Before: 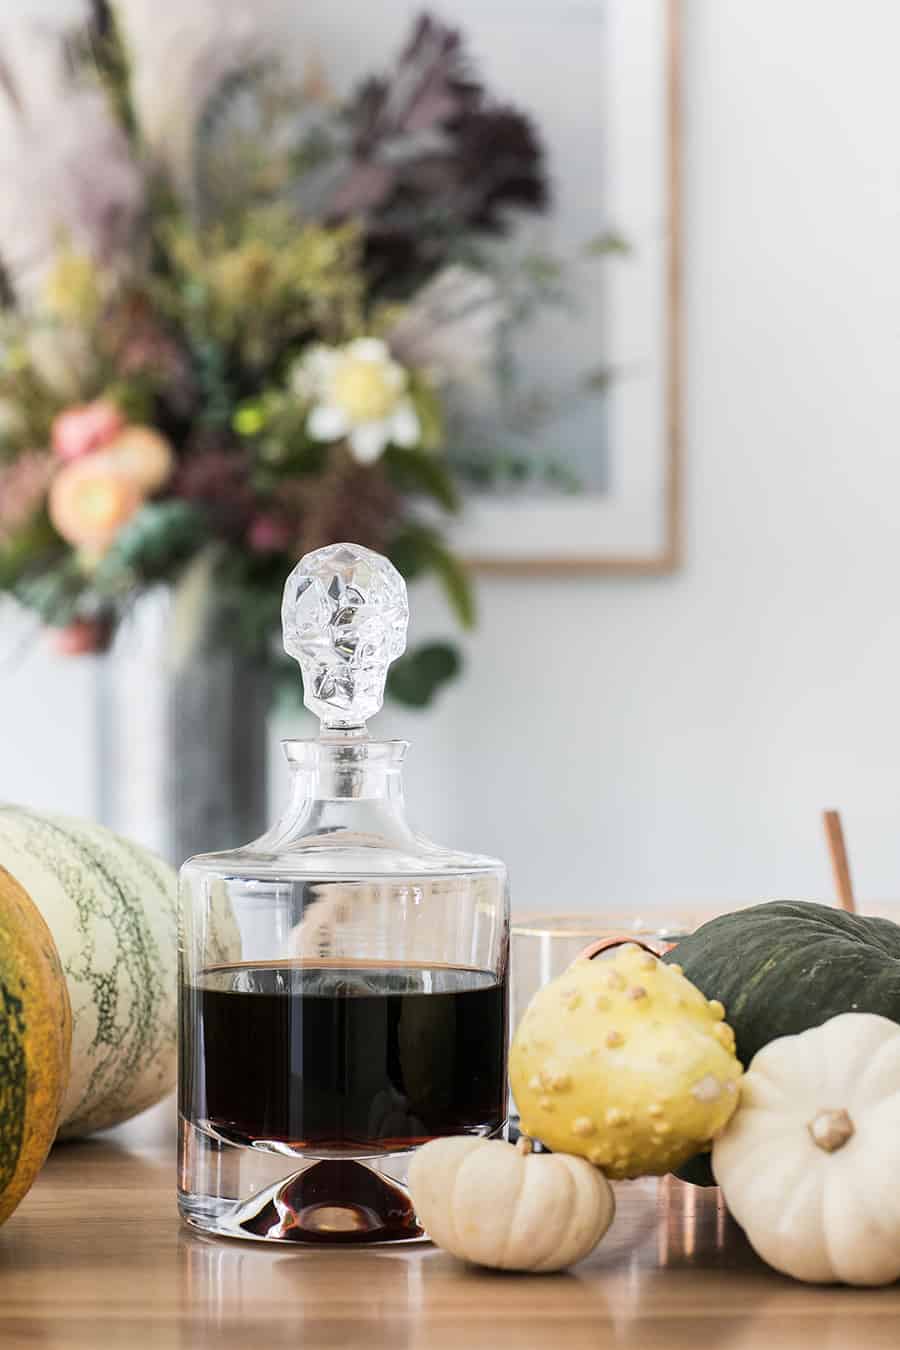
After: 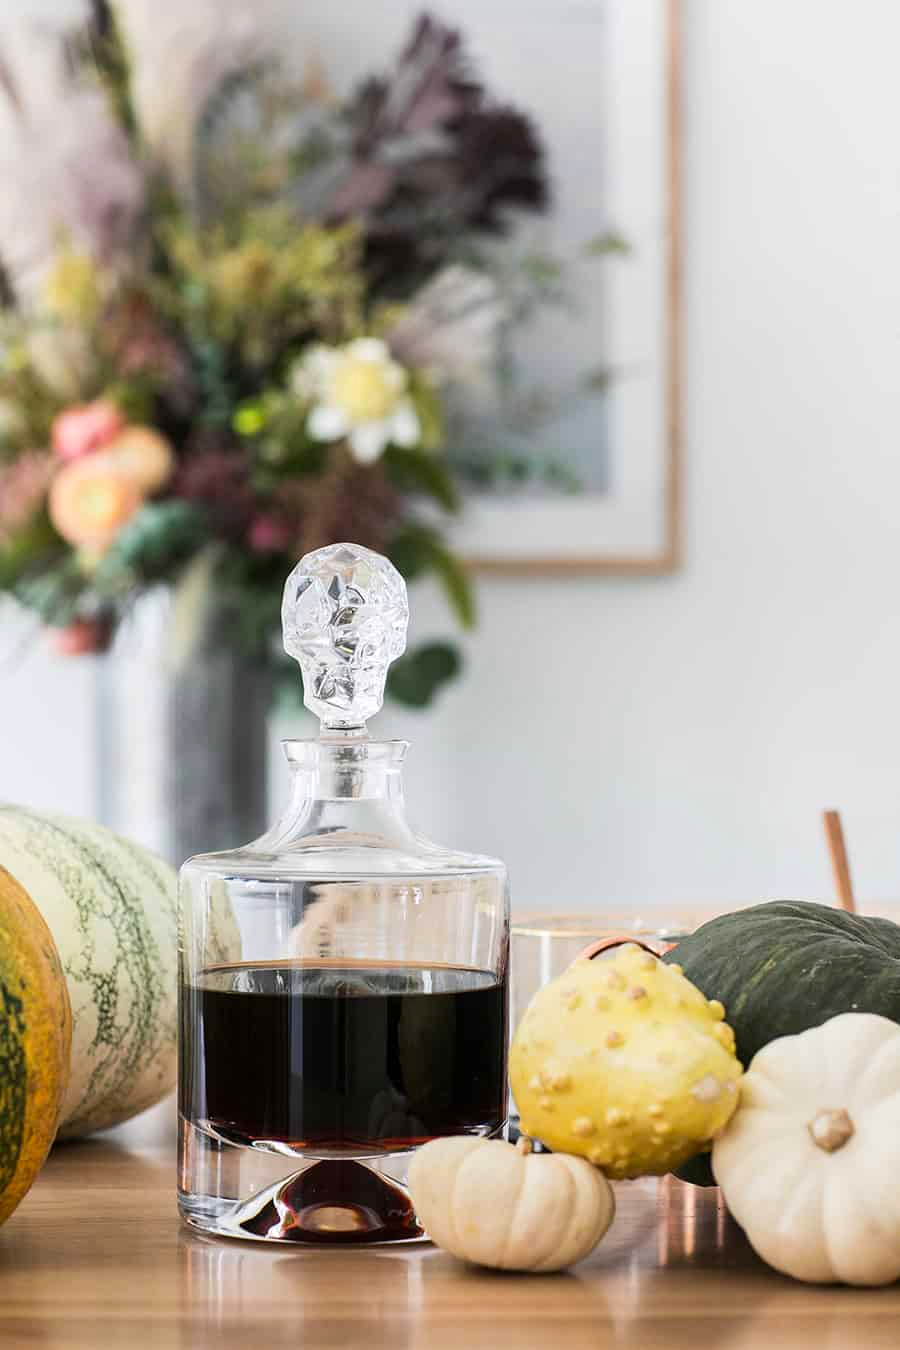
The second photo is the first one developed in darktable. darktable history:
contrast brightness saturation: contrast 0.037, saturation 0.154
tone equalizer: on, module defaults
